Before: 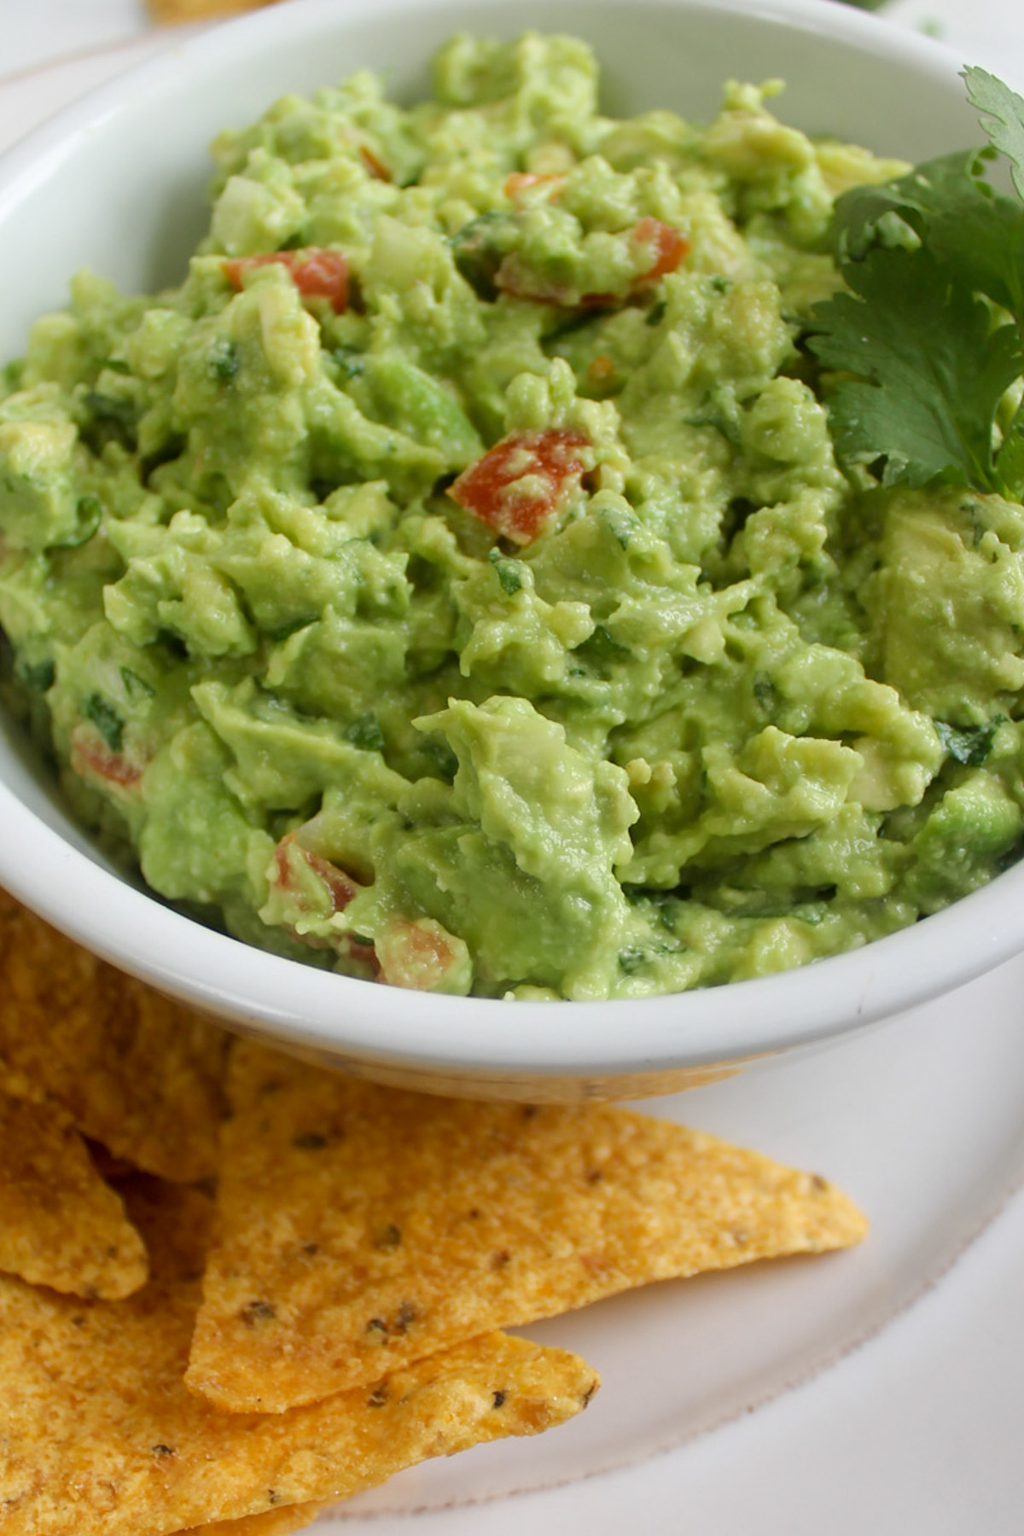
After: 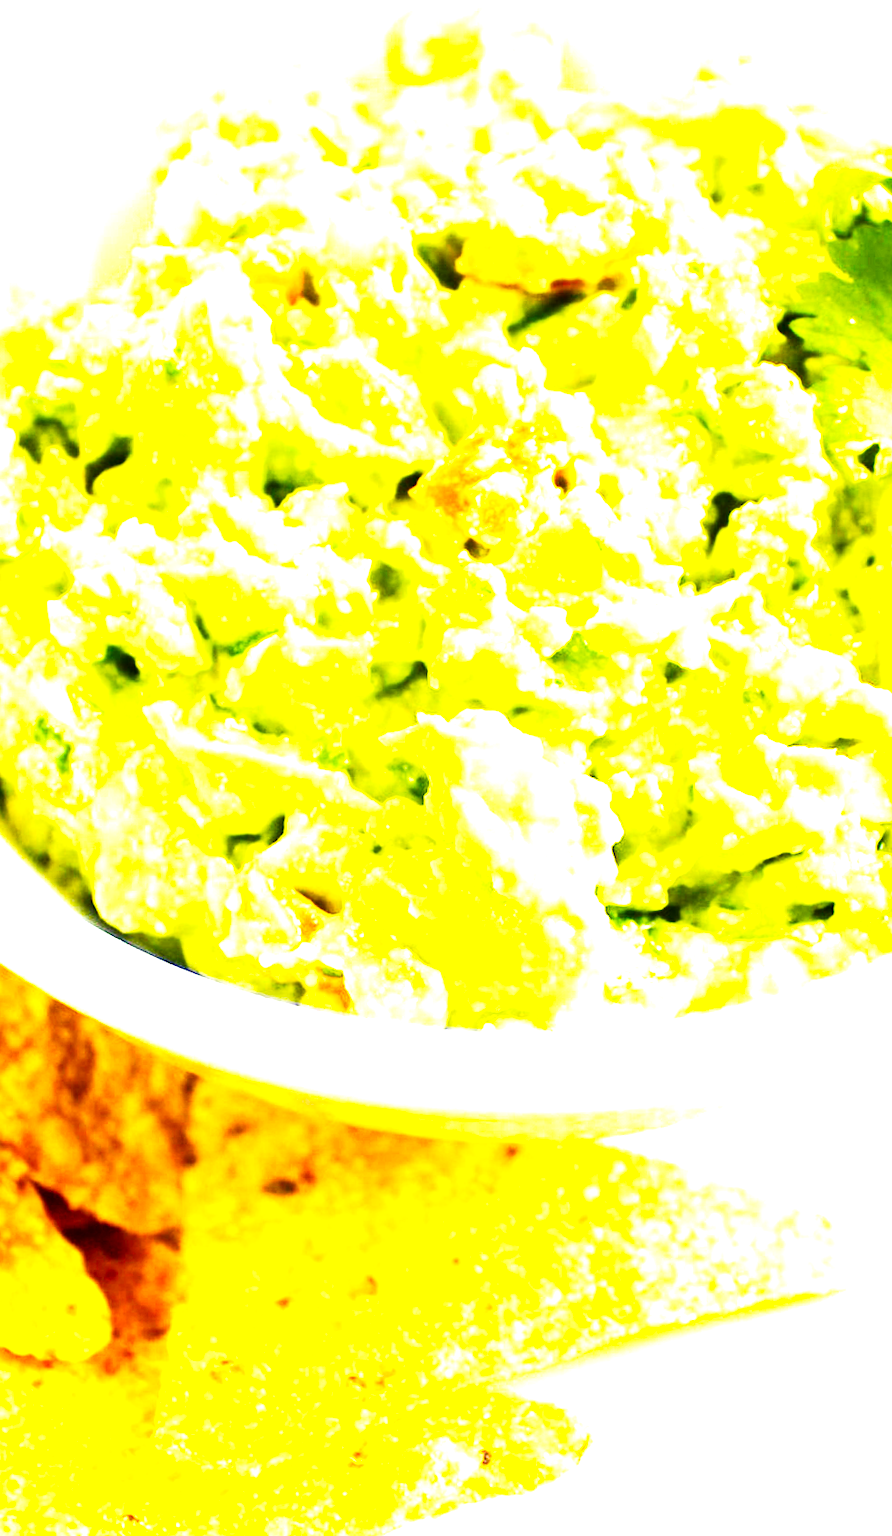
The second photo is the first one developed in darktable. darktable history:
shadows and highlights: shadows -13.27, white point adjustment 3.89, highlights 28.96
tone equalizer: -8 EV -0.731 EV, -7 EV -0.737 EV, -6 EV -0.589 EV, -5 EV -0.361 EV, -3 EV 0.371 EV, -2 EV 0.6 EV, -1 EV 0.682 EV, +0 EV 0.749 EV, edges refinement/feathering 500, mask exposure compensation -1.57 EV, preserve details no
base curve: curves: ch0 [(0, 0) (0.007, 0.004) (0.027, 0.03) (0.046, 0.07) (0.207, 0.54) (0.442, 0.872) (0.673, 0.972) (1, 1)], preserve colors none
crop and rotate: angle 1.2°, left 4.095%, top 0.514%, right 11.453%, bottom 2.639%
exposure: black level correction 0, exposure 1.178 EV, compensate highlight preservation false
color balance rgb: highlights gain › chroma 2.86%, highlights gain › hue 60.86°, perceptual saturation grading › global saturation 29.901%, perceptual brilliance grading › global brilliance 30.006%, global vibrance 19.36%
